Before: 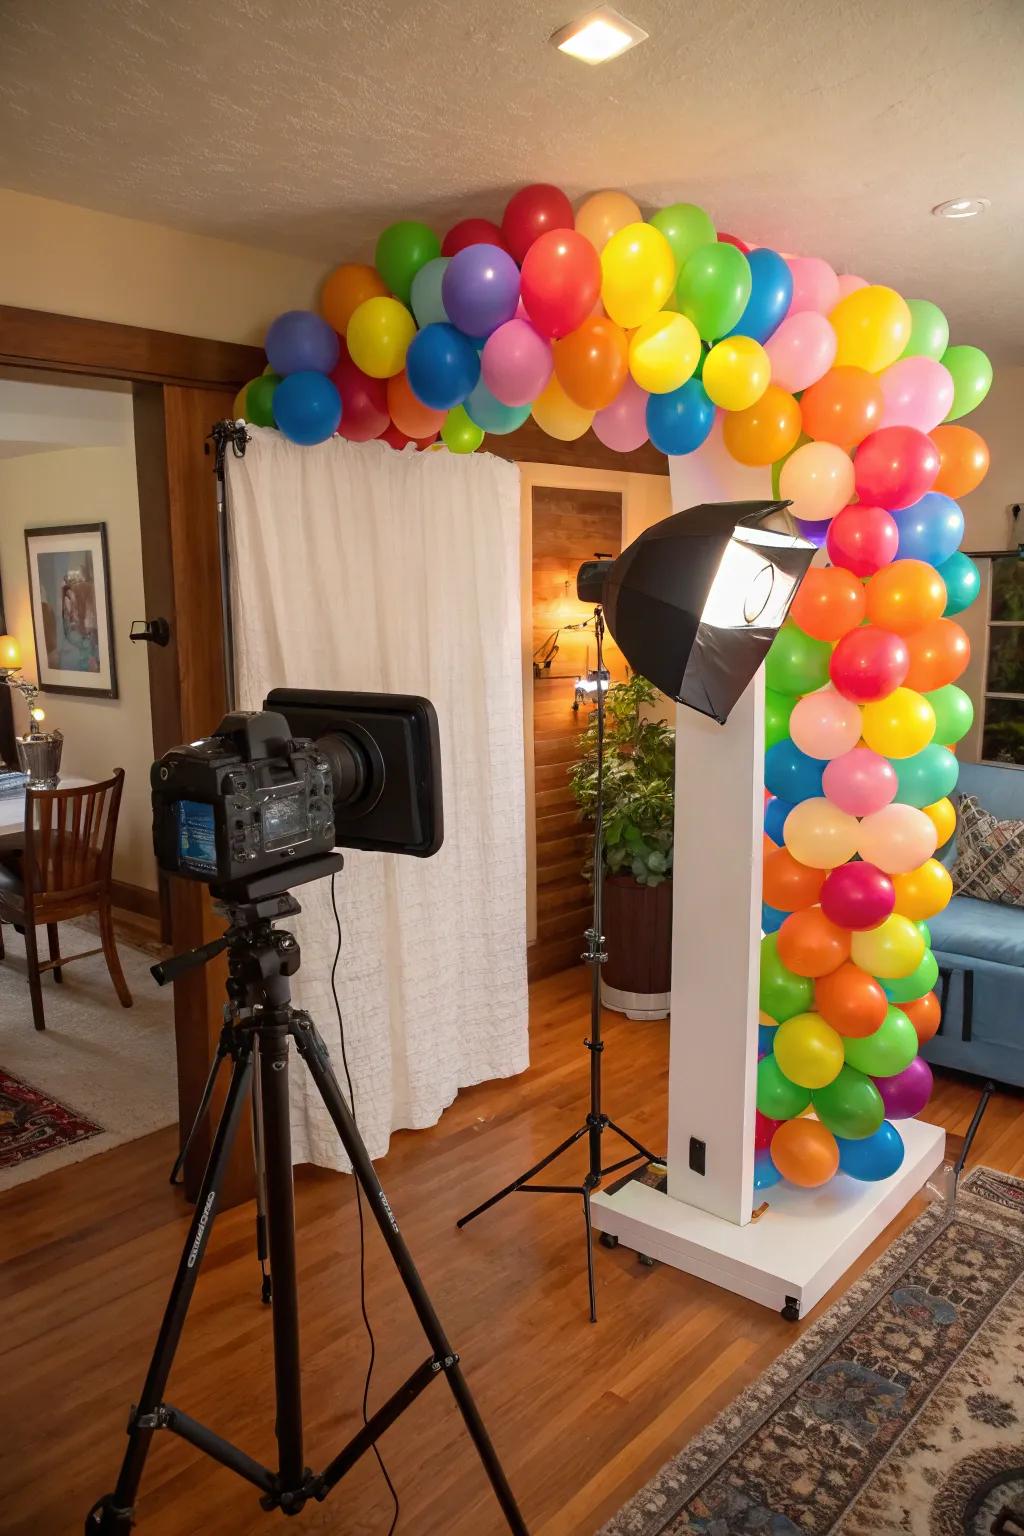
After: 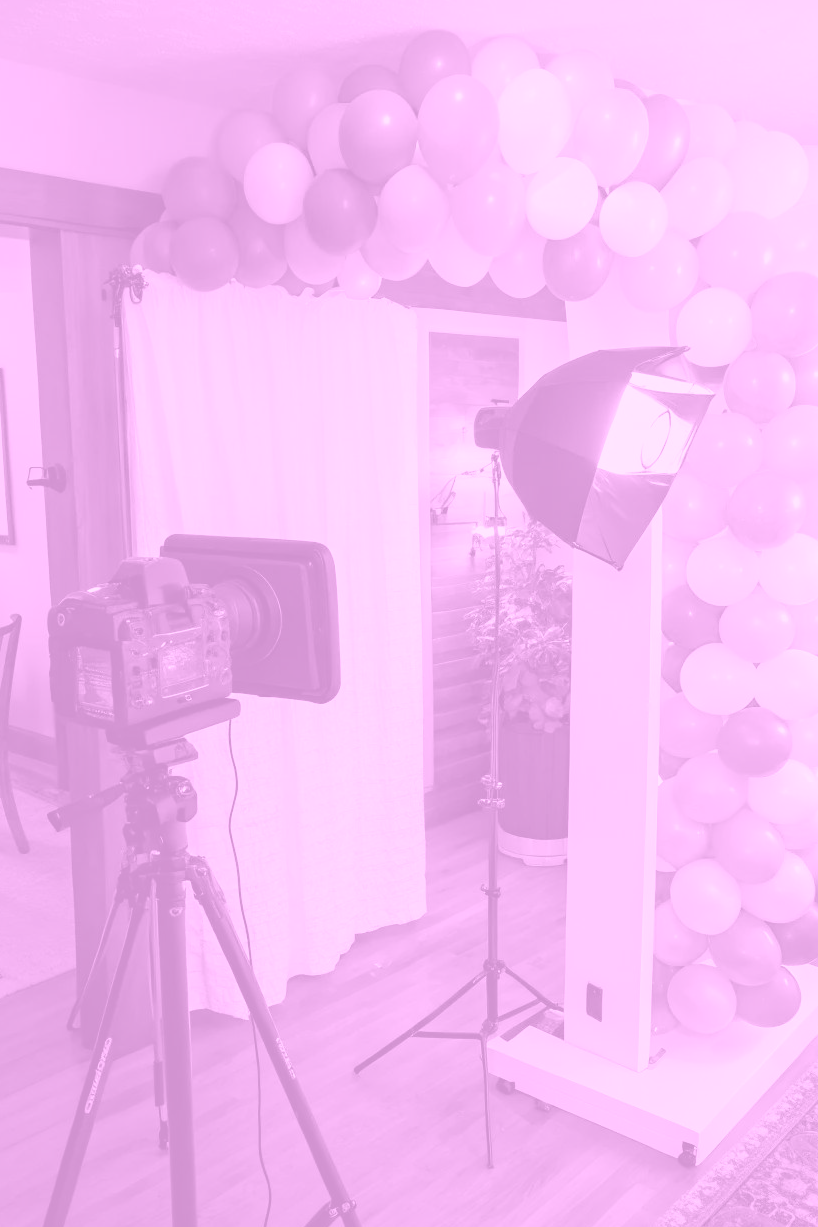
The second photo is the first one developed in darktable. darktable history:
crop and rotate: left 10.071%, top 10.071%, right 10.02%, bottom 10.02%
colorize: hue 331.2°, saturation 75%, source mix 30.28%, lightness 70.52%, version 1
